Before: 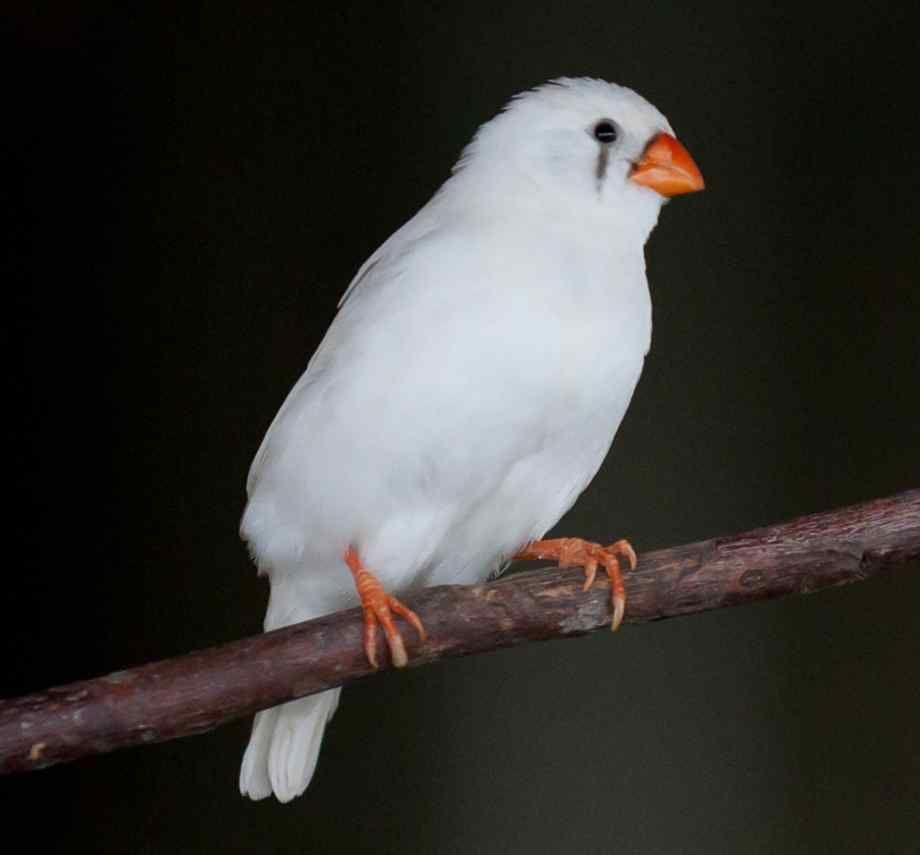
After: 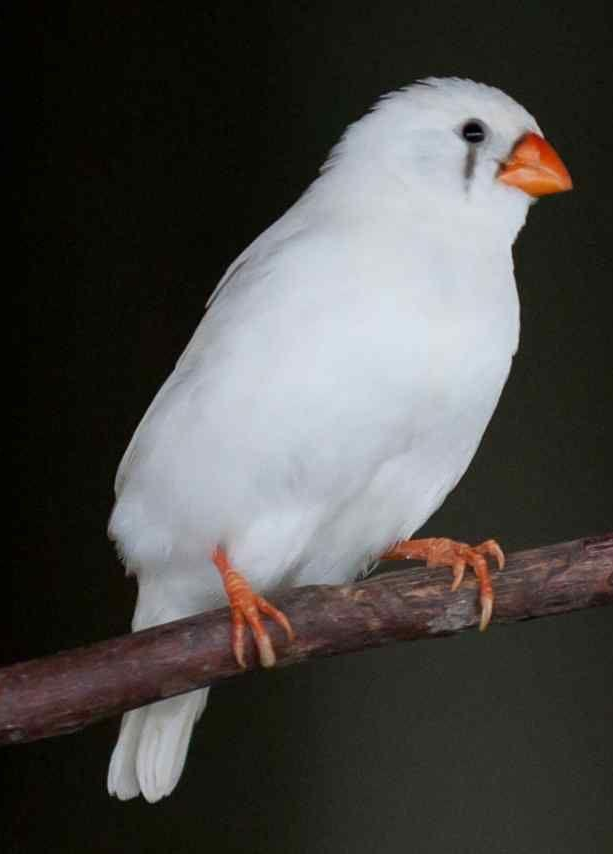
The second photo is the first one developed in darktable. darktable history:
crop and rotate: left 14.443%, right 18.854%
